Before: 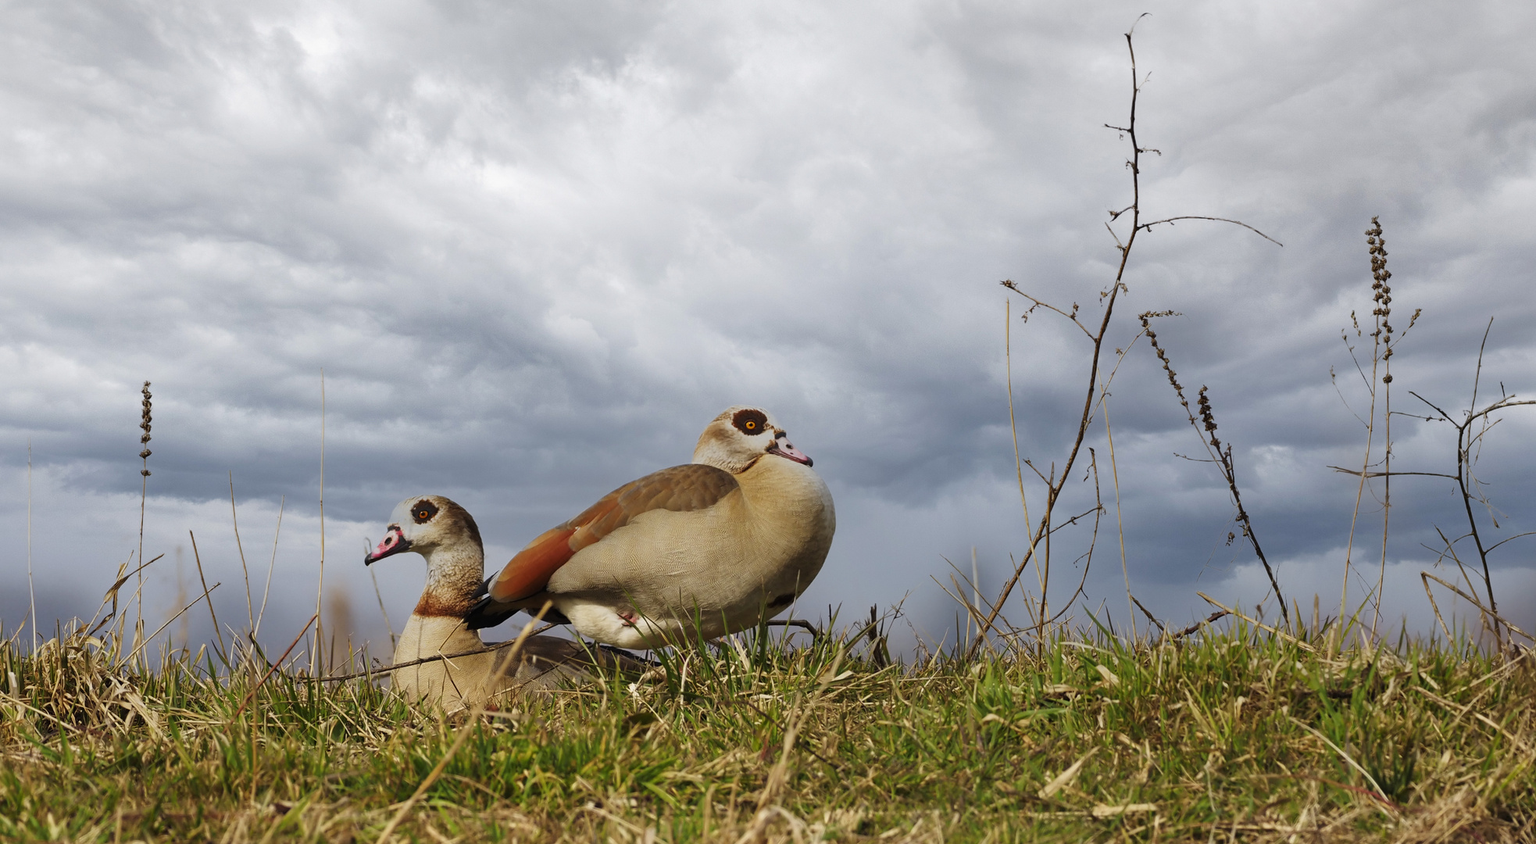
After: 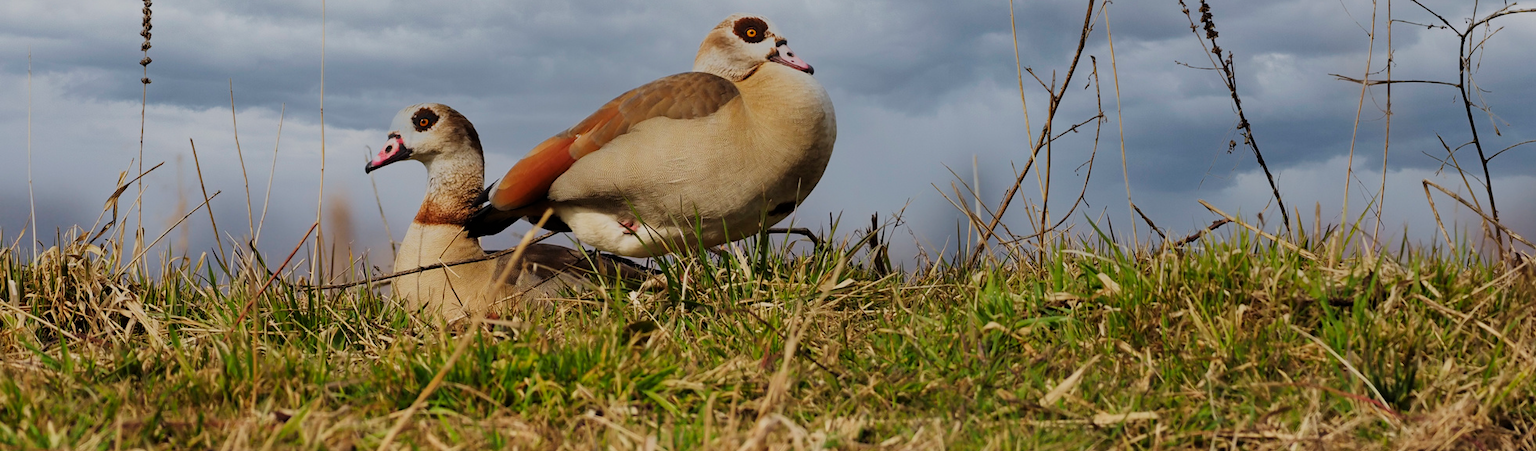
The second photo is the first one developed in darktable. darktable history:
filmic rgb: black relative exposure -16 EV, white relative exposure 6.08 EV, hardness 5.22, color science v6 (2022)
crop and rotate: top 46.527%, right 0.053%
